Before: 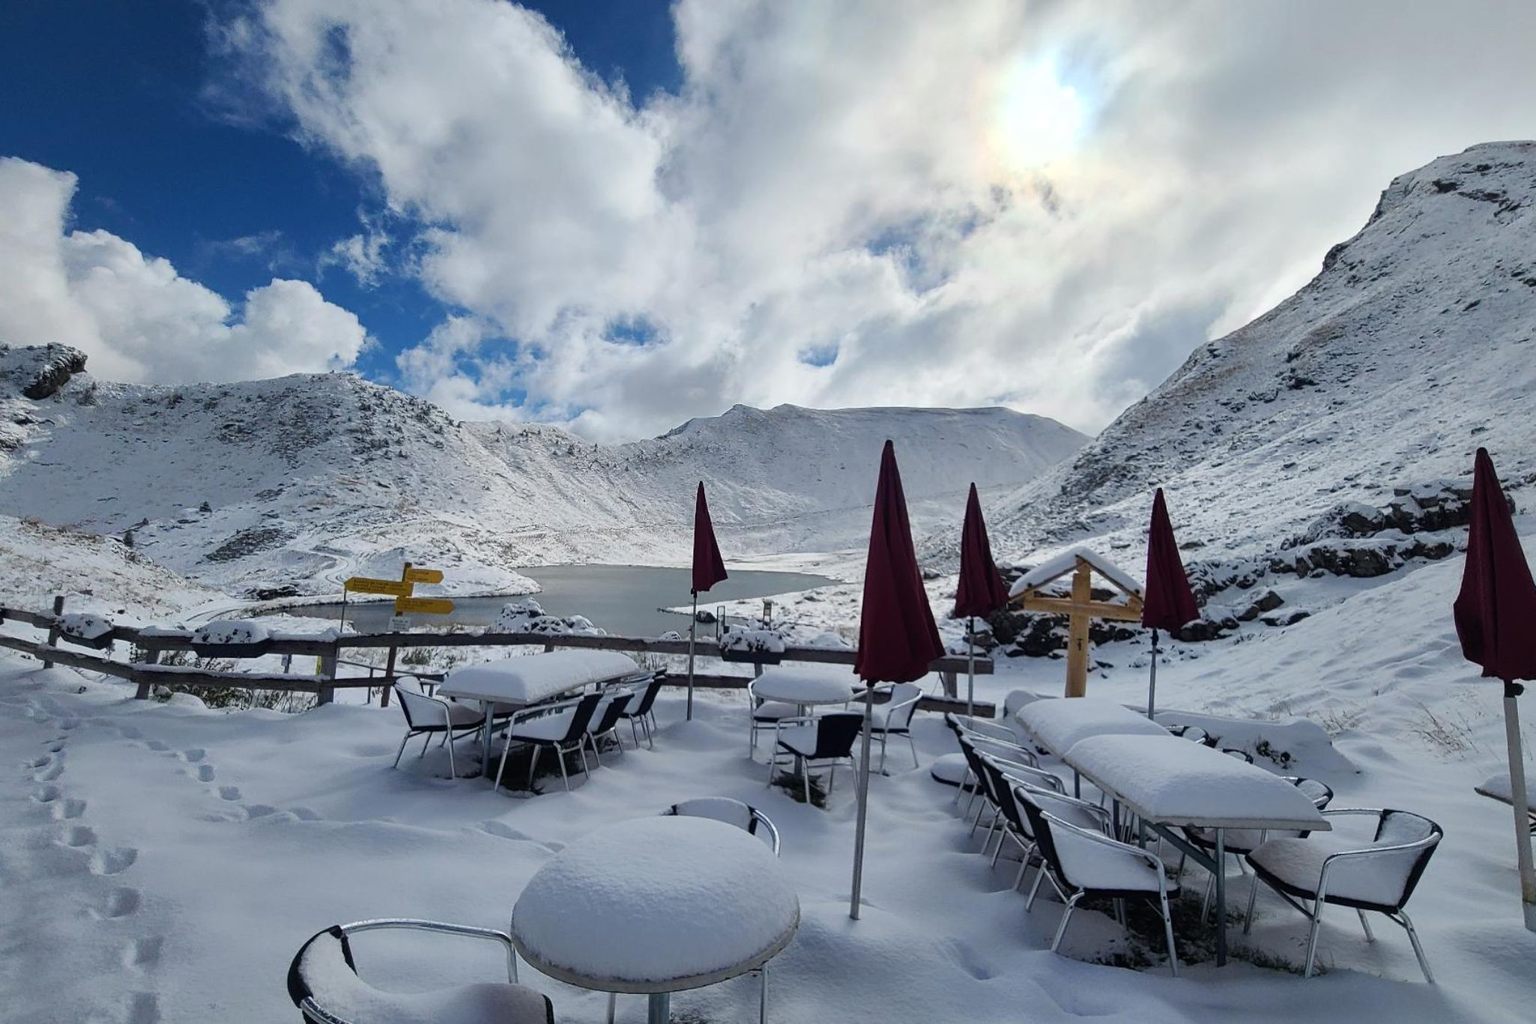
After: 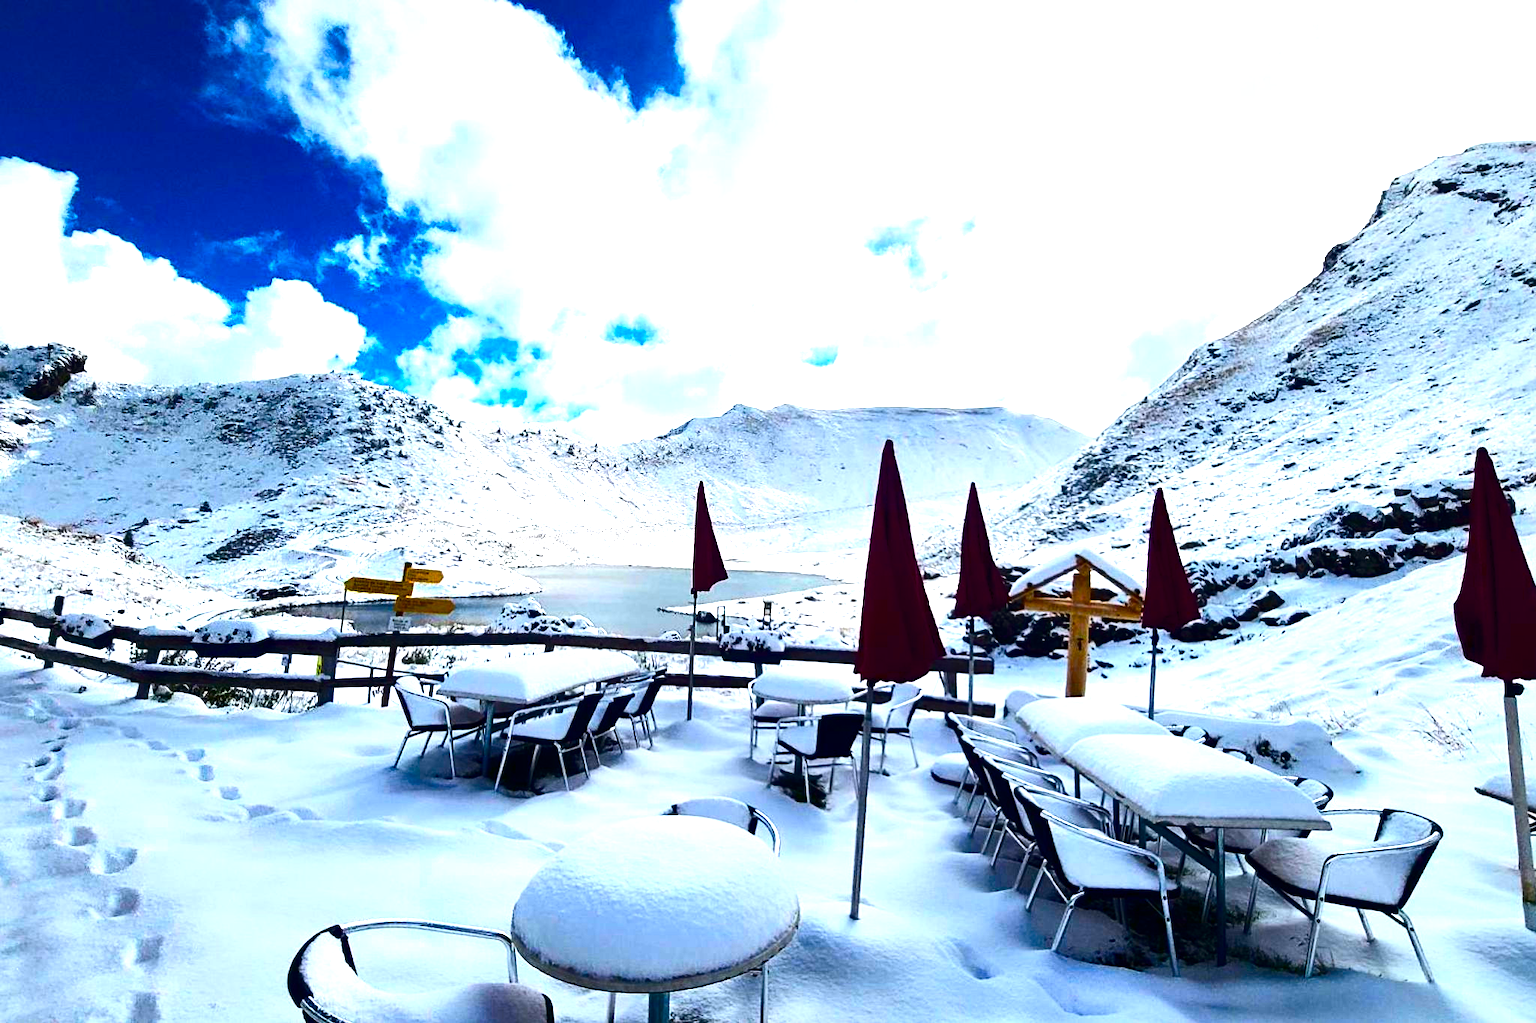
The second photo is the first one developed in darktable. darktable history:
color balance rgb: linear chroma grading › global chroma 9%, perceptual saturation grading › global saturation 36%, perceptual saturation grading › shadows 35%, perceptual brilliance grading › global brilliance 15%, perceptual brilliance grading › shadows -35%, global vibrance 15%
contrast brightness saturation: contrast 0.22, brightness -0.19, saturation 0.24
exposure: black level correction 0, exposure 1.1 EV, compensate highlight preservation false
